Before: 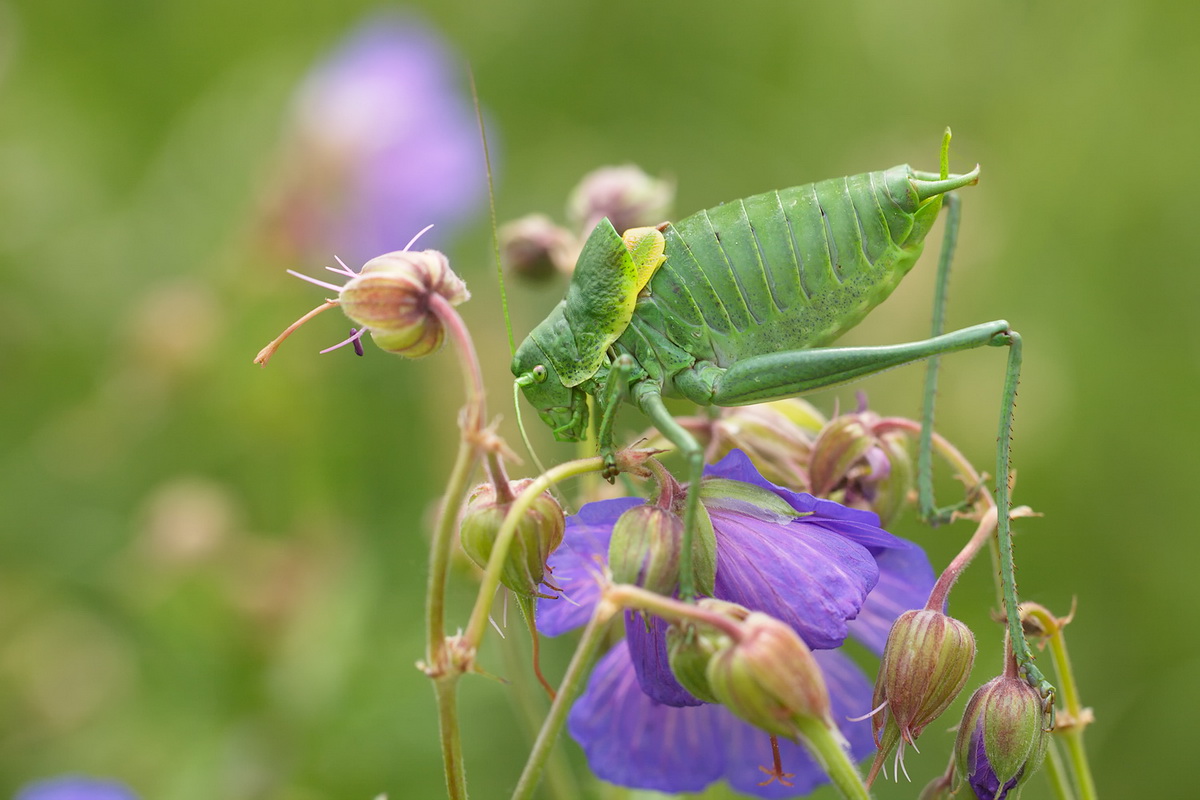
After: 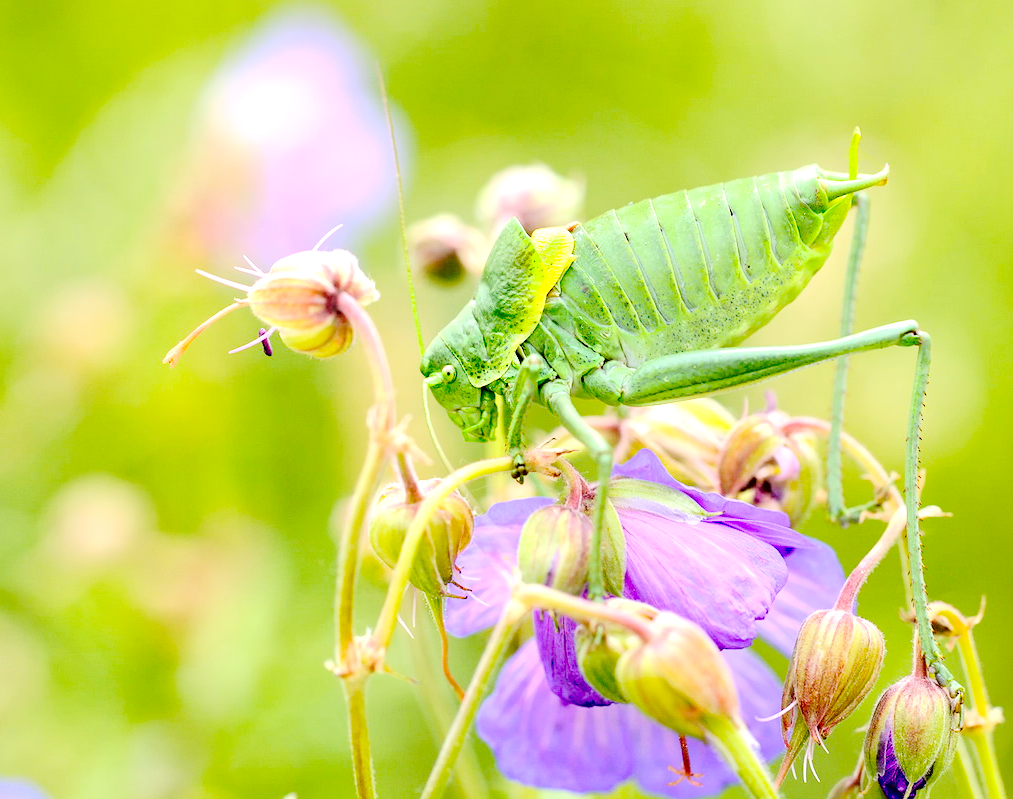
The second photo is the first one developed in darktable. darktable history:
exposure: black level correction 0.032, exposure 0.314 EV, compensate exposure bias true, compensate highlight preservation false
tone curve: curves: ch0 [(0, 0) (0.037, 0.011) (0.131, 0.108) (0.279, 0.279) (0.476, 0.554) (0.617, 0.693) (0.704, 0.77) (0.813, 0.852) (0.916, 0.924) (1, 0.993)]; ch1 [(0, 0) (0.318, 0.278) (0.444, 0.427) (0.493, 0.492) (0.508, 0.502) (0.534, 0.531) (0.562, 0.571) (0.626, 0.667) (0.746, 0.764) (1, 1)]; ch2 [(0, 0) (0.316, 0.292) (0.381, 0.37) (0.423, 0.448) (0.476, 0.492) (0.502, 0.498) (0.522, 0.518) (0.533, 0.532) (0.586, 0.631) (0.634, 0.663) (0.7, 0.7) (0.861, 0.808) (1, 0.951)], preserve colors none
tone equalizer: -8 EV -0.734 EV, -7 EV -0.714 EV, -6 EV -0.625 EV, -5 EV -0.409 EV, -3 EV 0.385 EV, -2 EV 0.6 EV, -1 EV 0.698 EV, +0 EV 0.739 EV, edges refinement/feathering 500, mask exposure compensation -1.57 EV, preserve details no
crop: left 7.663%, right 7.858%
contrast brightness saturation: contrast 0.097, brightness 0.314, saturation 0.137
